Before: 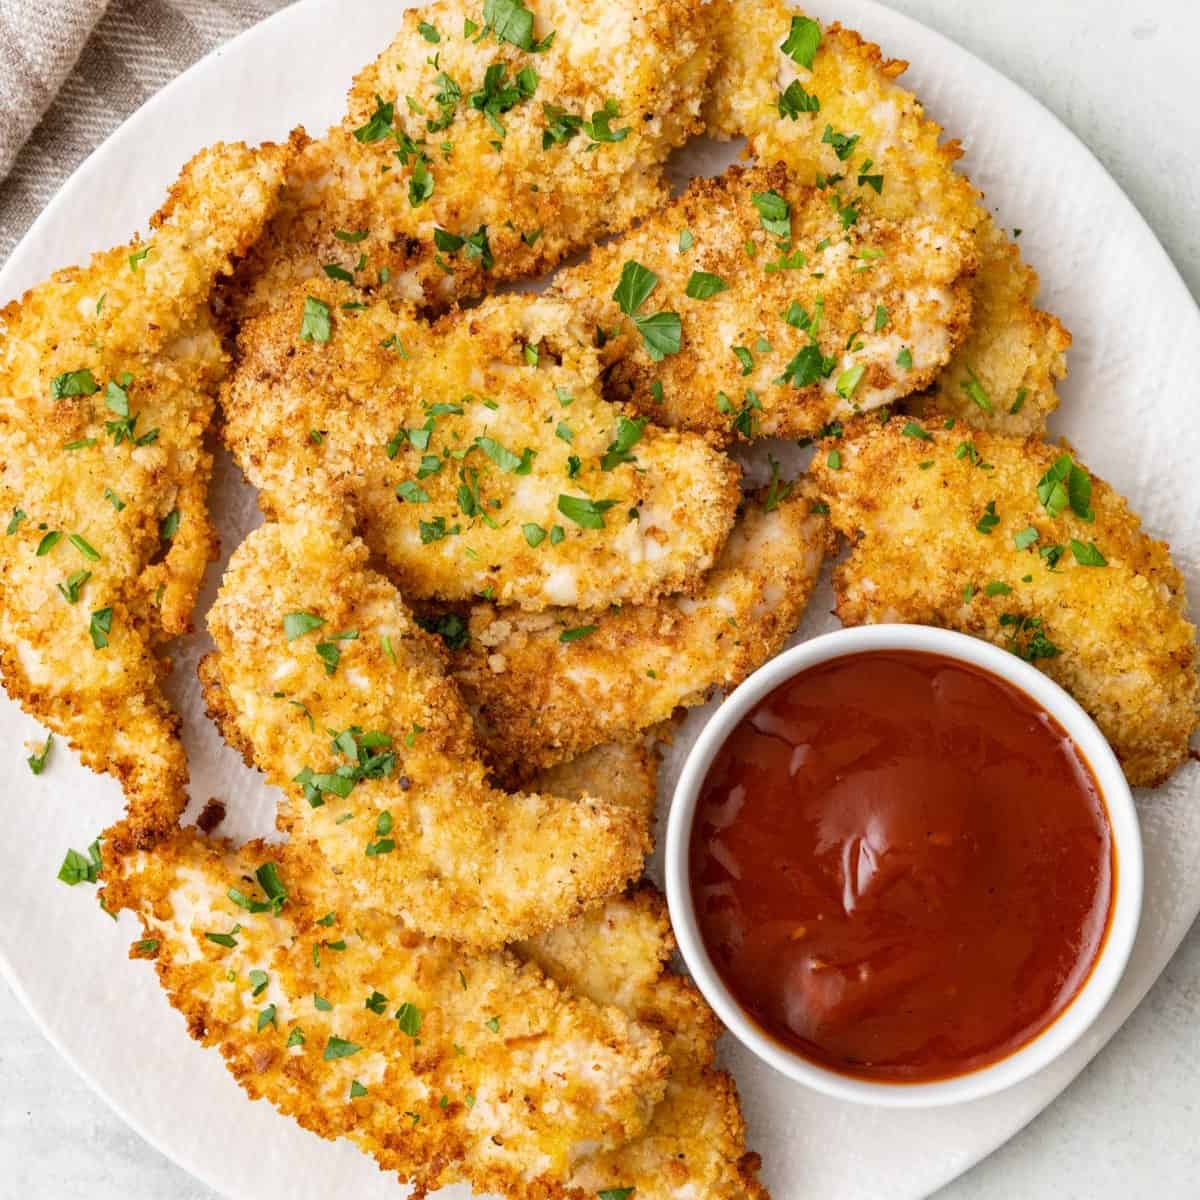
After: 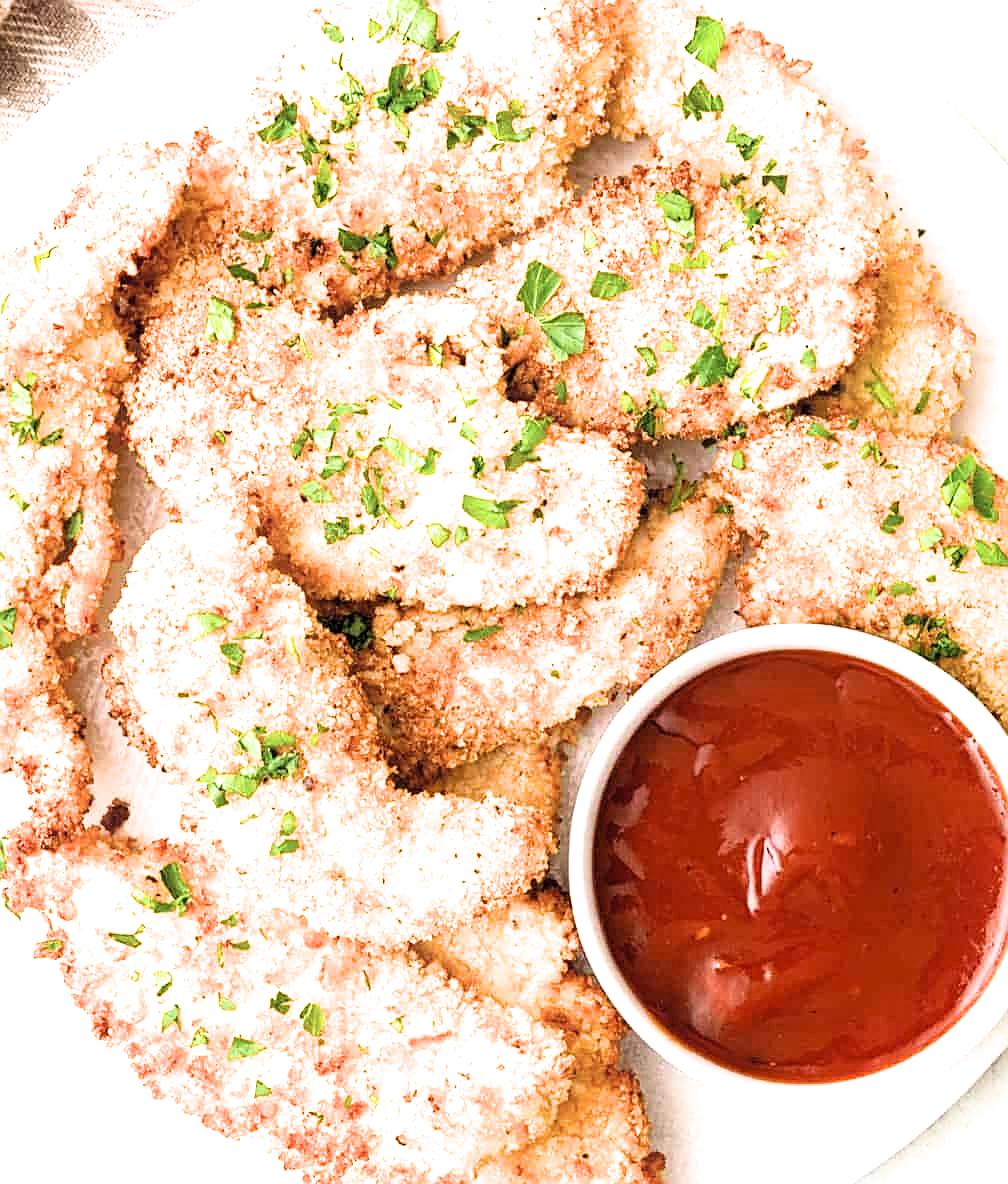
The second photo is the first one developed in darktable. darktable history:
crop: left 8.026%, right 7.374%
sharpen: on, module defaults
exposure: exposure 0.999 EV, compensate highlight preservation false
contrast equalizer: y [[0.439, 0.44, 0.442, 0.457, 0.493, 0.498], [0.5 ×6], [0.5 ×6], [0 ×6], [0 ×6]]
filmic rgb: black relative exposure -3.64 EV, white relative exposure 2.44 EV, hardness 3.29
velvia: on, module defaults
